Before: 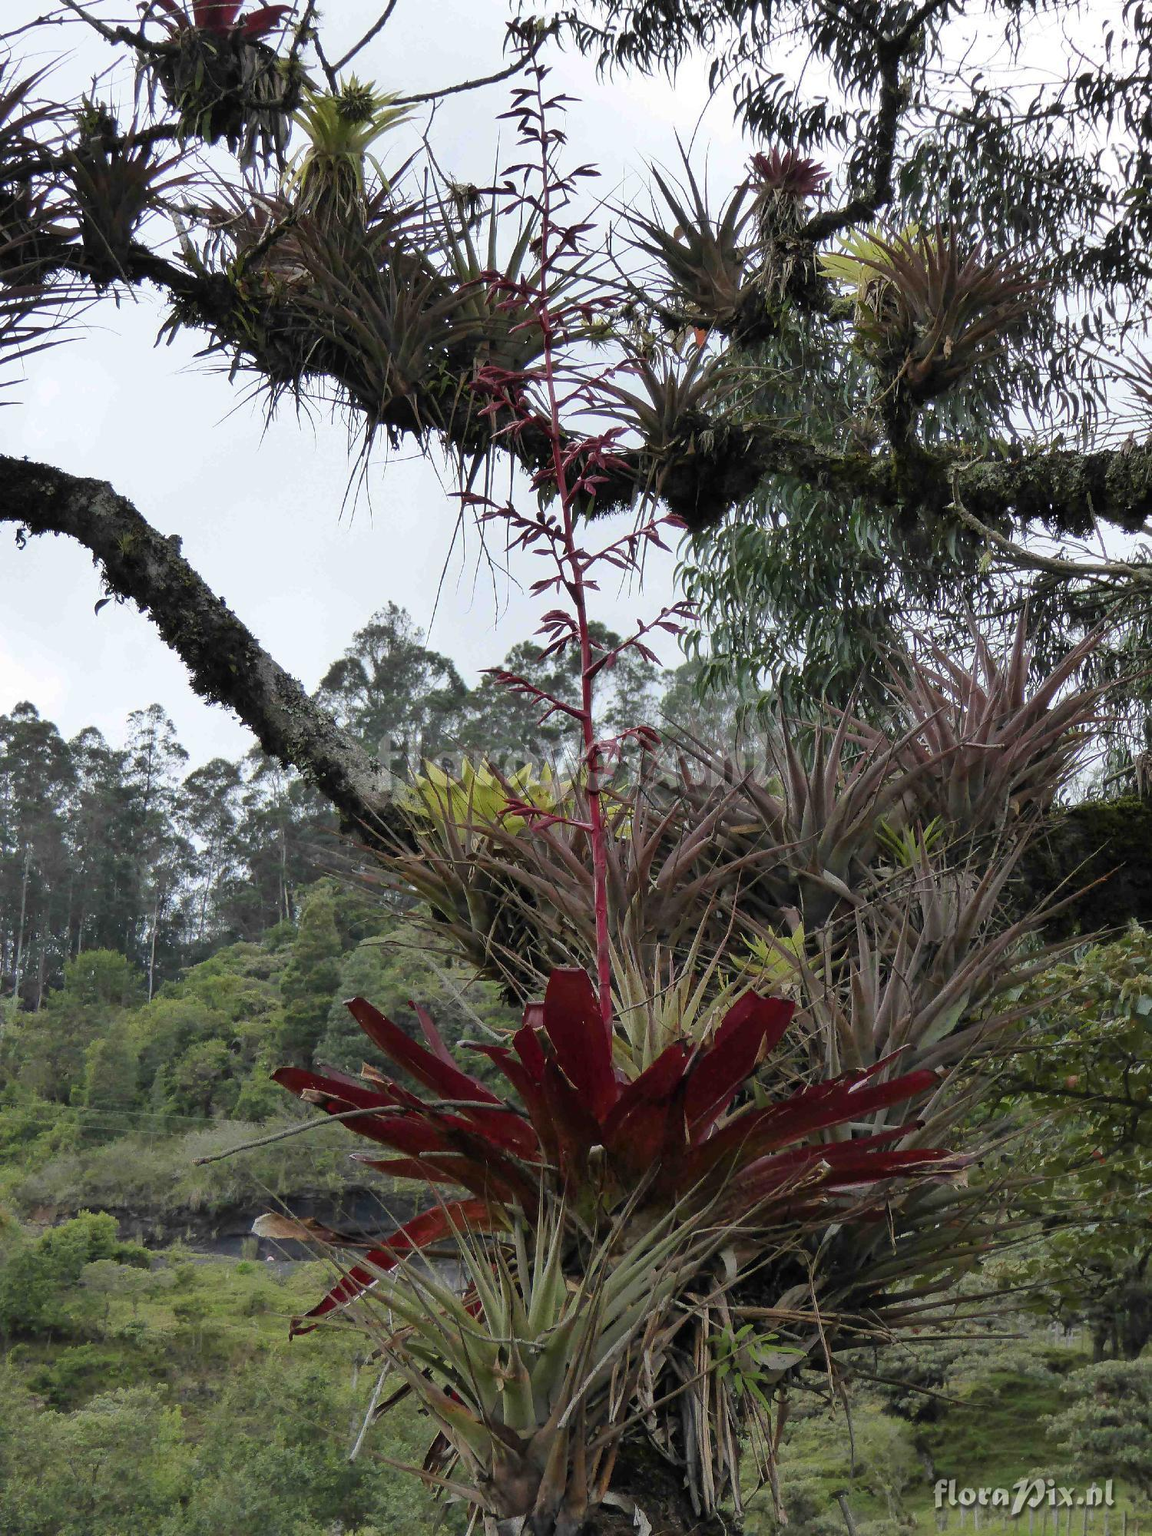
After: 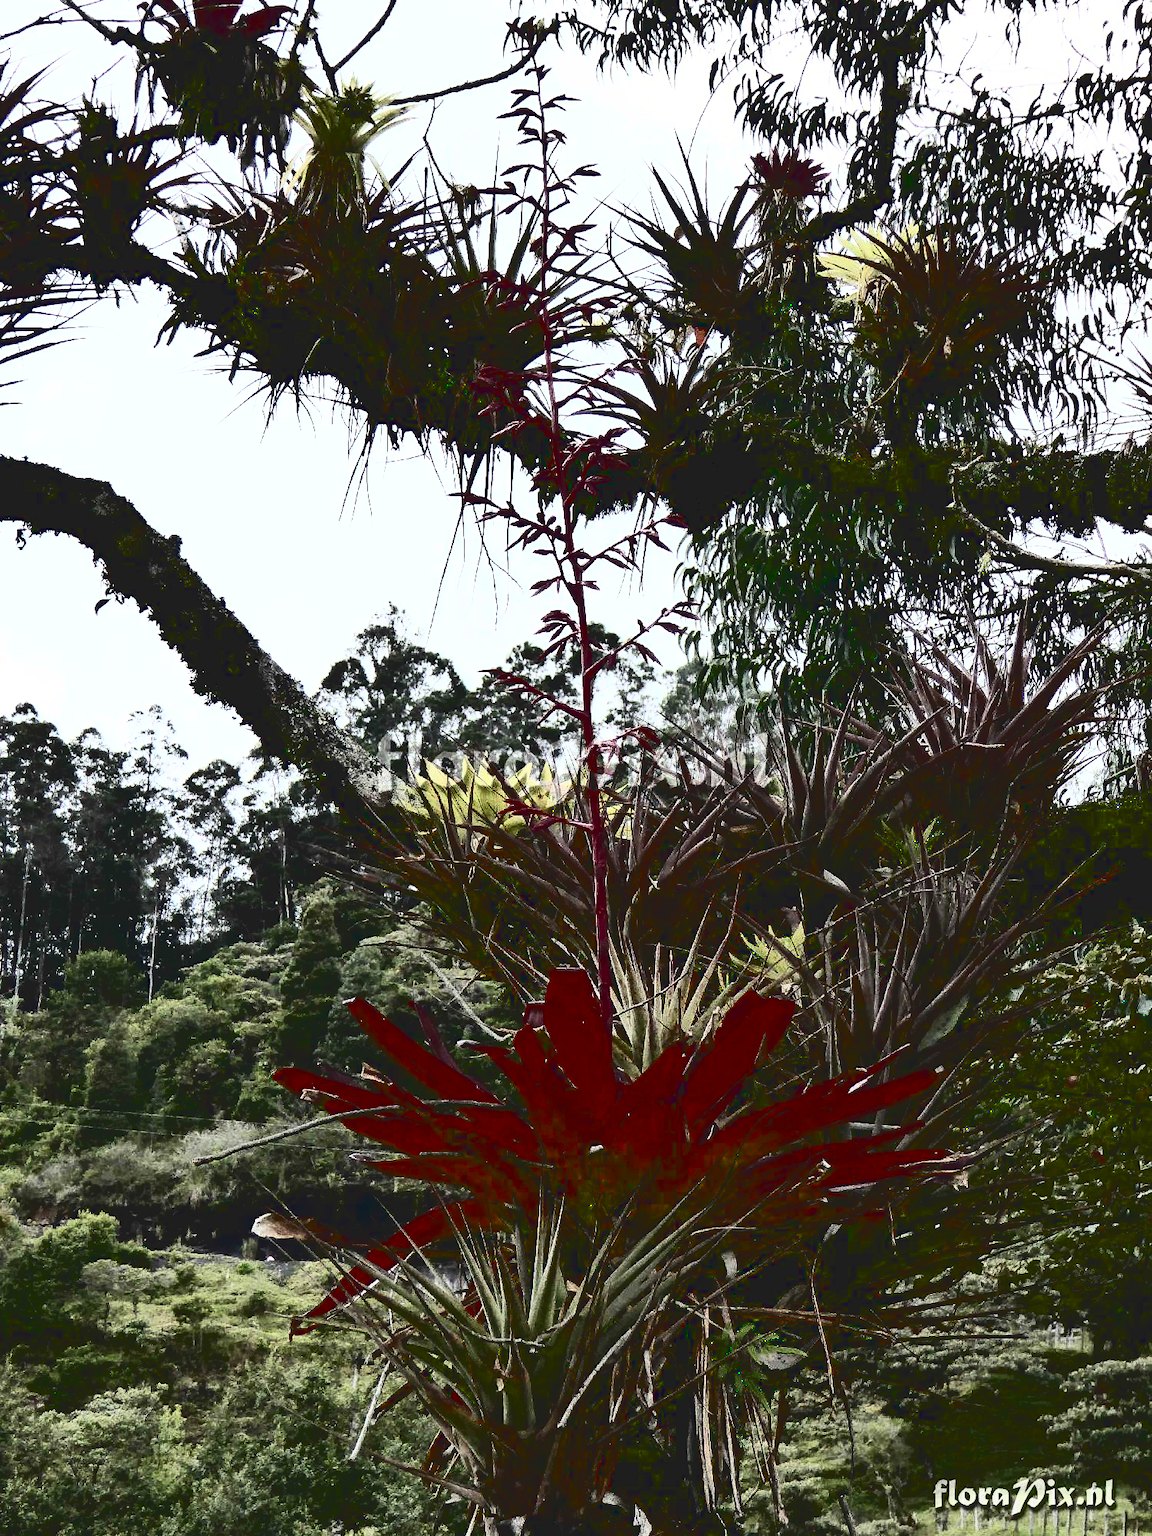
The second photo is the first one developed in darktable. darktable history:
tone curve: curves: ch0 [(0.122, 0.111) (1, 1)]
contrast brightness saturation: contrast 0.93, brightness 0.2
